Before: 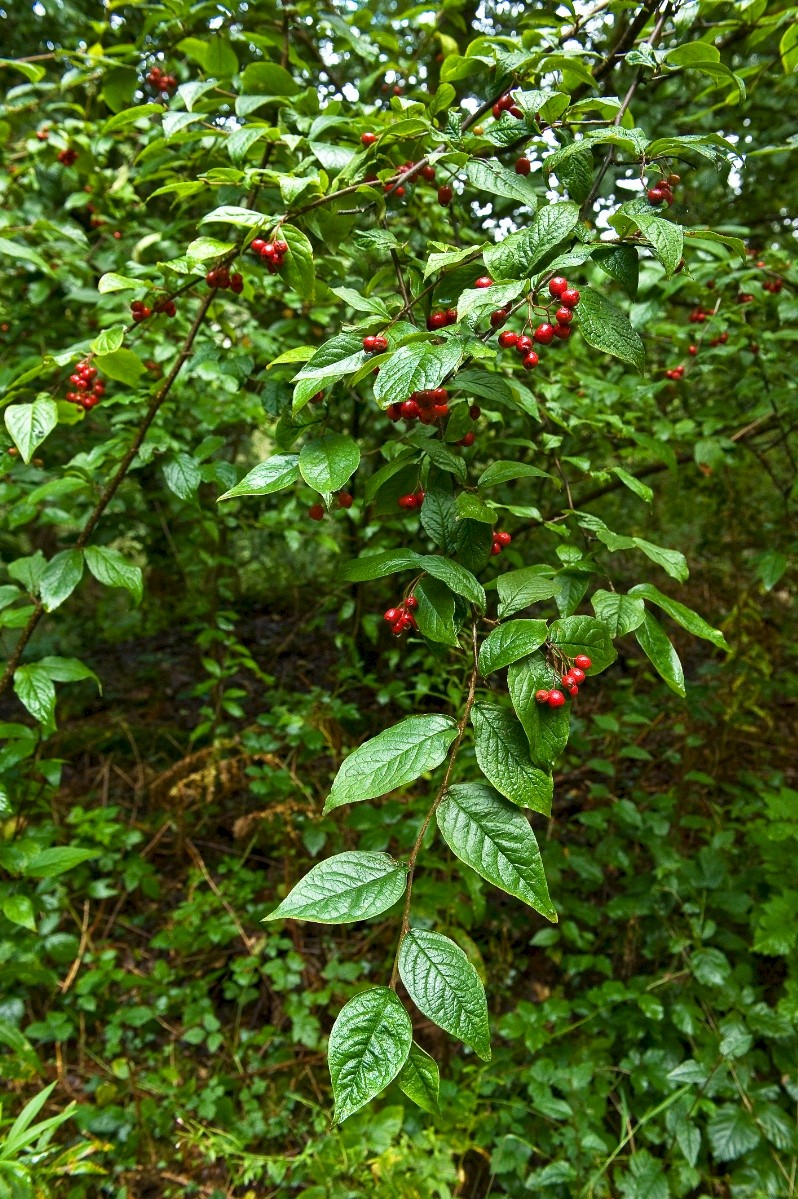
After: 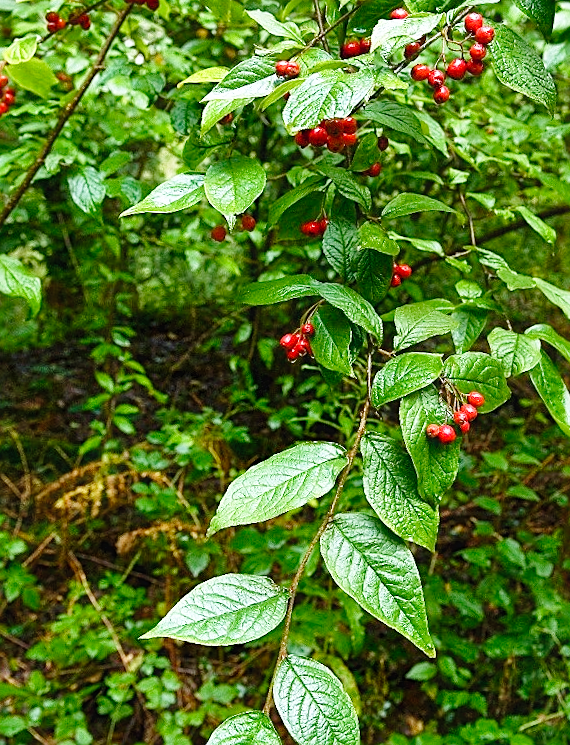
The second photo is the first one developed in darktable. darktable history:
sharpen: on, module defaults
haze removal: compatibility mode true
tone equalizer: on, module defaults
shadows and highlights: soften with gaussian
crop and rotate: angle -3.42°, left 9.777%, top 20.508%, right 12.474%, bottom 11.837%
contrast equalizer: y [[0.5, 0.496, 0.435, 0.435, 0.496, 0.5], [0.5 ×6], [0.5 ×6], [0 ×6], [0 ×6]]
color calibration: illuminant as shot in camera, x 0.358, y 0.373, temperature 4628.91 K
base curve: curves: ch0 [(0, 0) (0.008, 0.007) (0.022, 0.029) (0.048, 0.089) (0.092, 0.197) (0.191, 0.399) (0.275, 0.534) (0.357, 0.65) (0.477, 0.78) (0.542, 0.833) (0.799, 0.973) (1, 1)], preserve colors none
